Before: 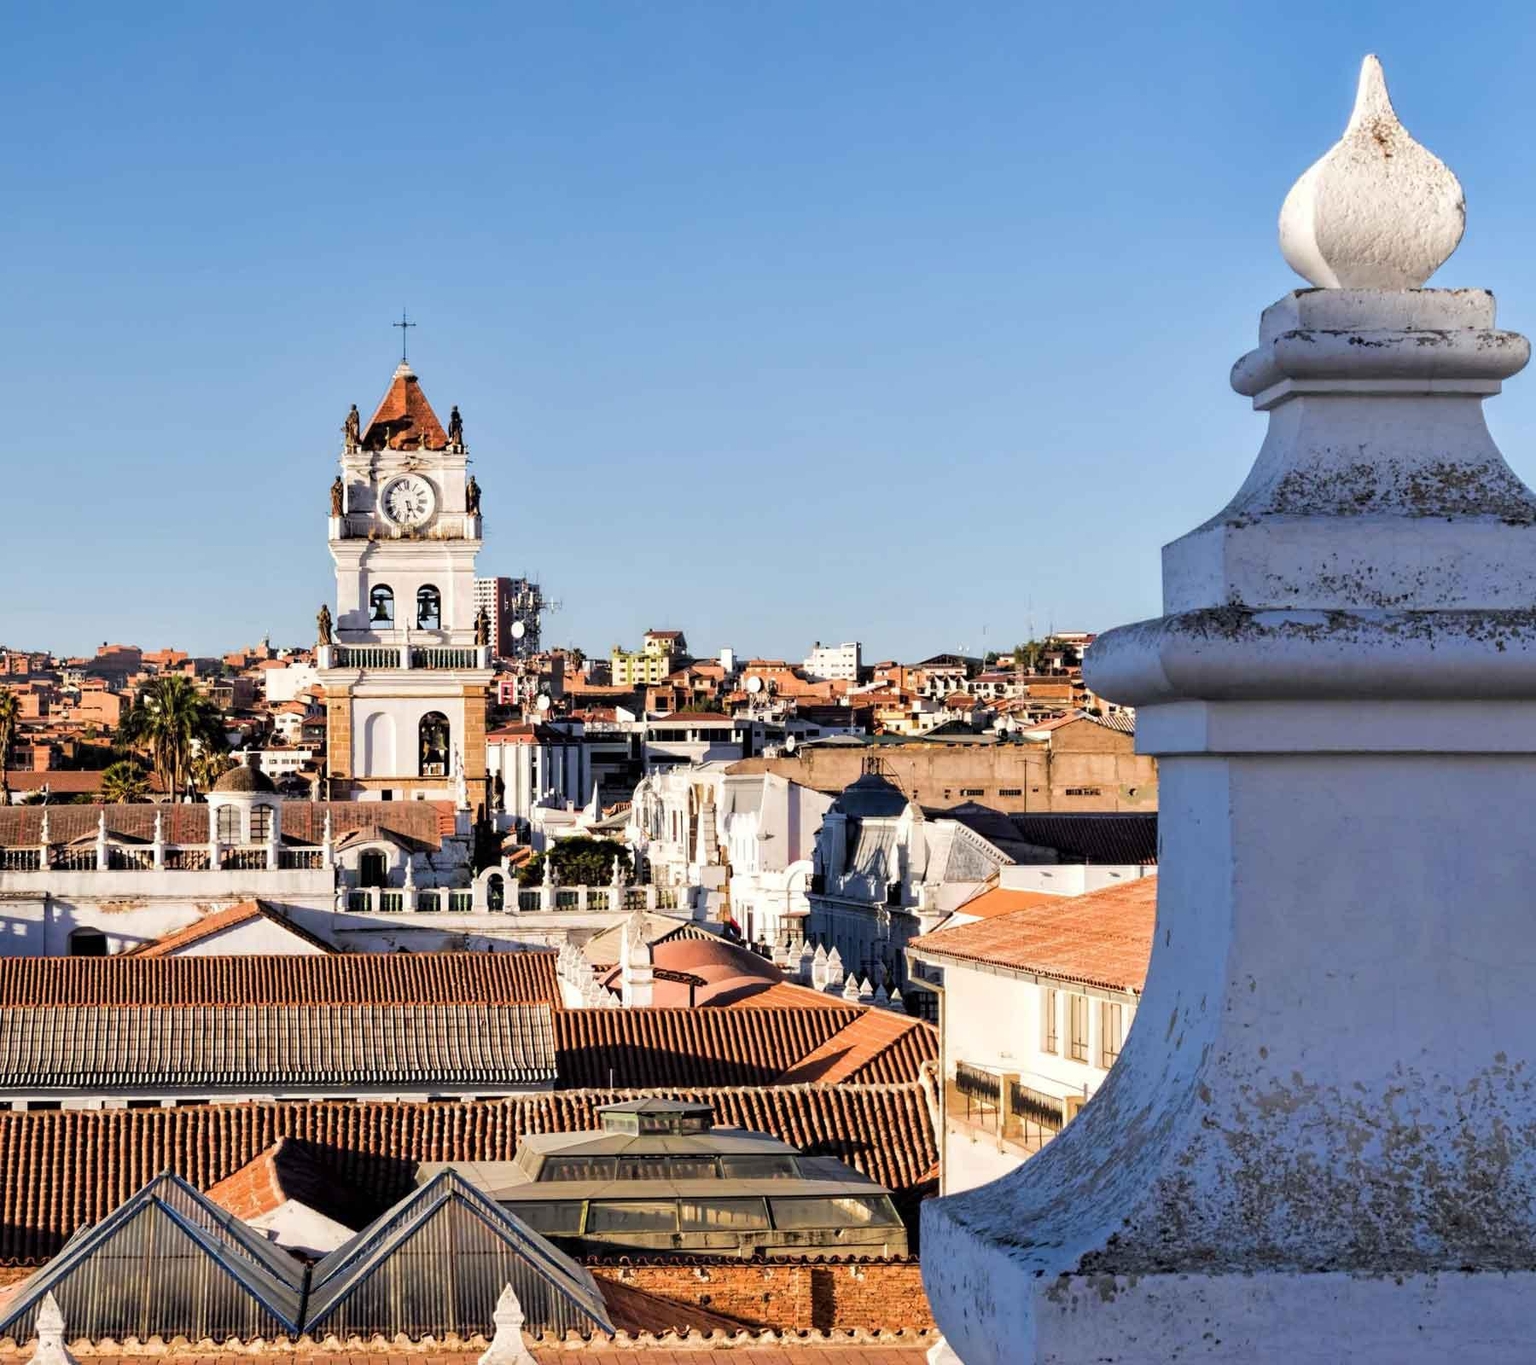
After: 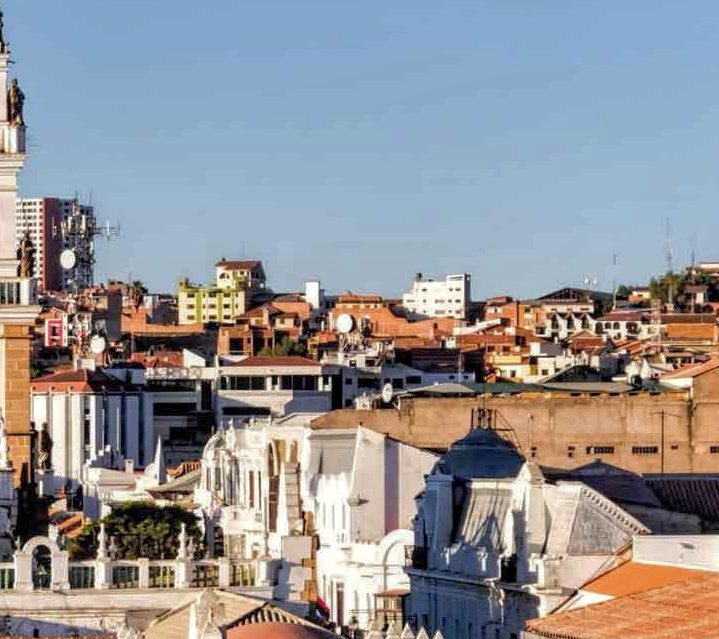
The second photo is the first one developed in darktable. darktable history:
crop: left 30%, top 30%, right 30%, bottom 30%
local contrast: on, module defaults
shadows and highlights: on, module defaults
